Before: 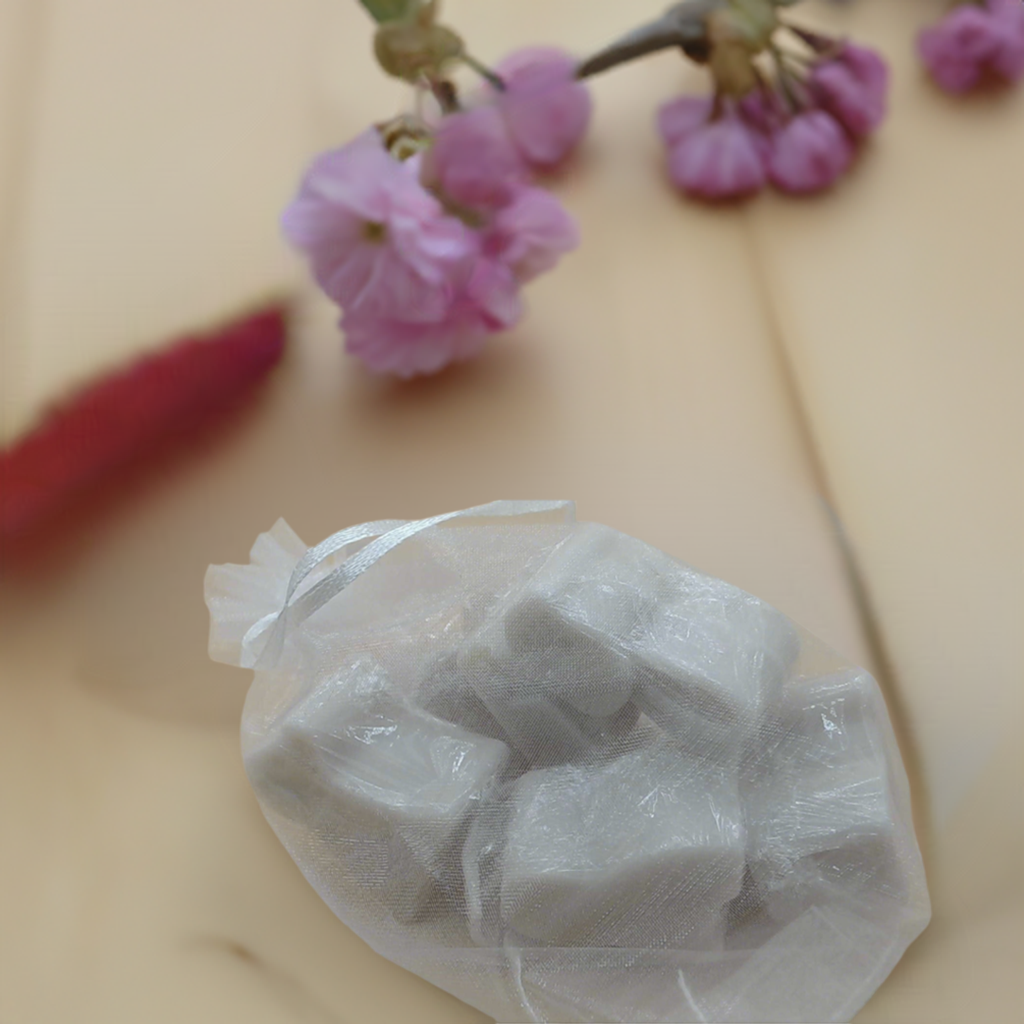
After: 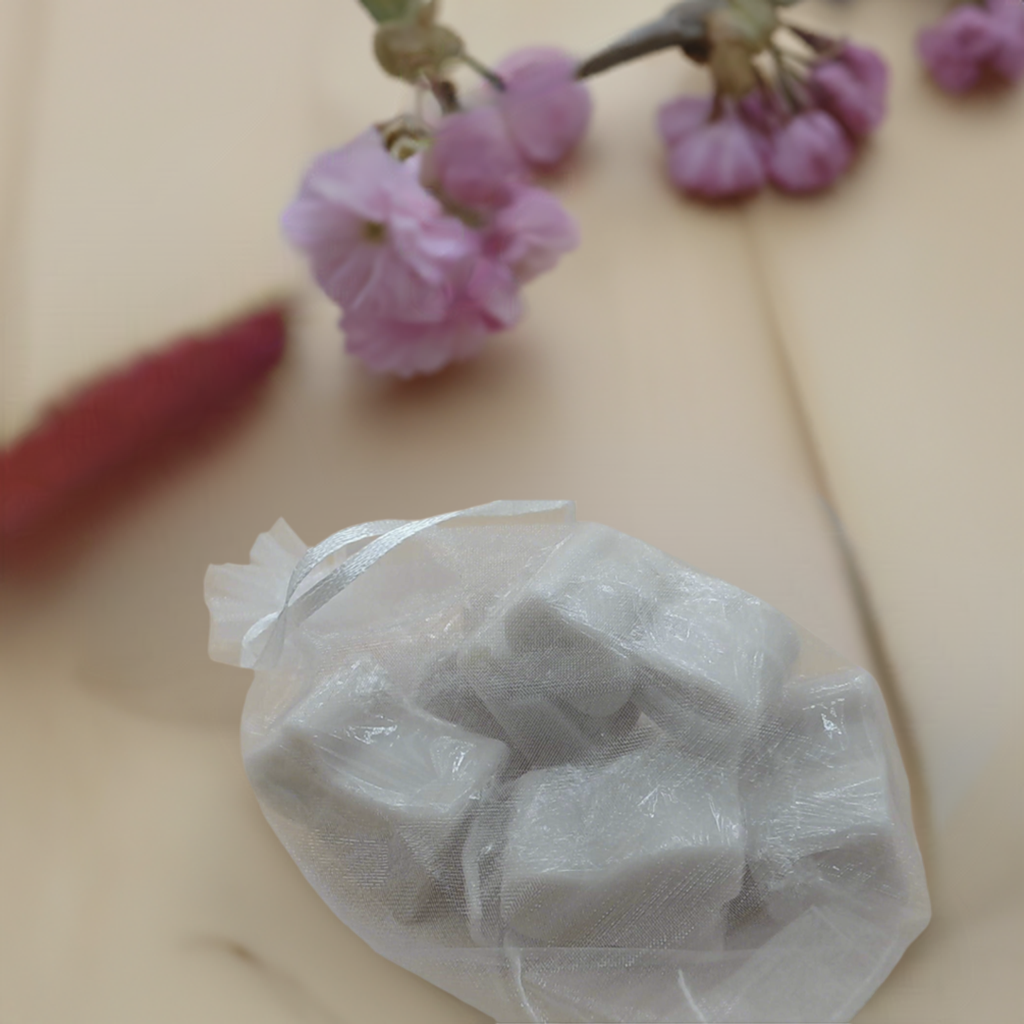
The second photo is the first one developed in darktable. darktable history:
color correction: highlights b* 0.041, saturation 0.812
